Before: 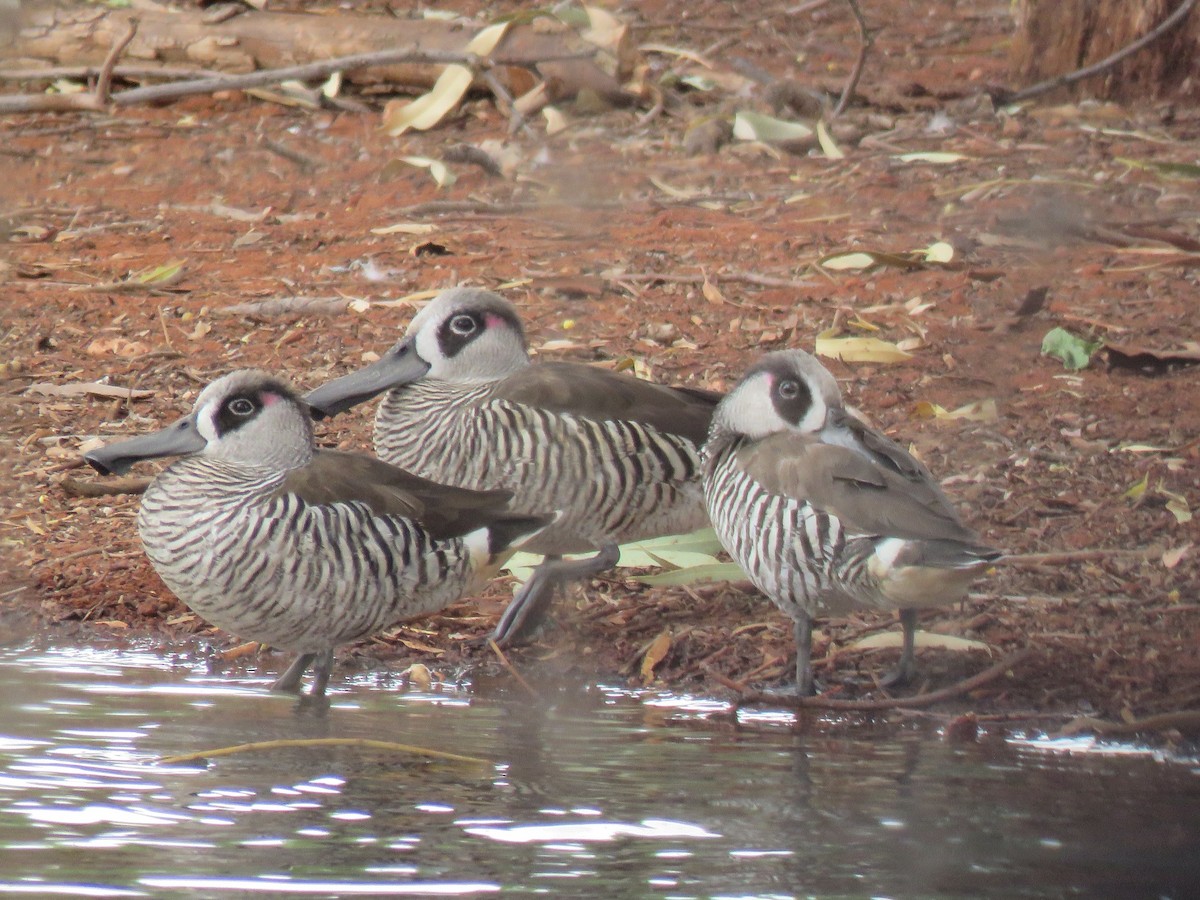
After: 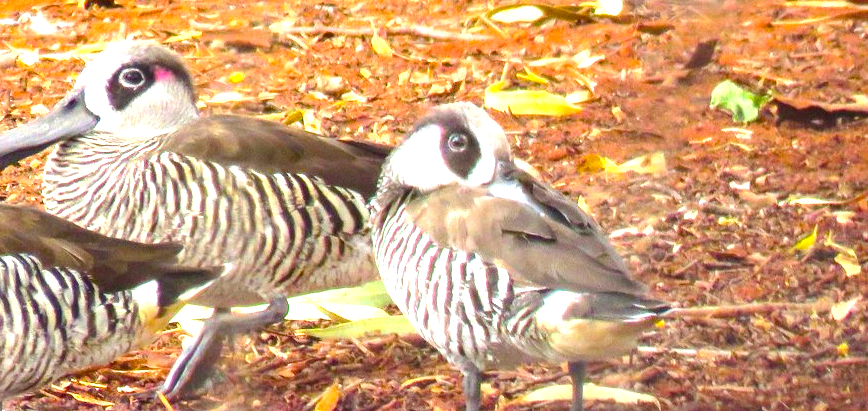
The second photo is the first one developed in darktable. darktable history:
crop and rotate: left 27.646%, top 27.55%, bottom 26.673%
exposure: black level correction 0, exposure 1.001 EV, compensate exposure bias true, compensate highlight preservation false
local contrast: detail 135%, midtone range 0.745
shadows and highlights: shadows 42.76, highlights 7.78, shadows color adjustment 99.13%, highlights color adjustment 0.275%
color balance rgb: linear chroma grading › shadows 17.002%, linear chroma grading › highlights 60.522%, linear chroma grading › global chroma 49.34%, perceptual saturation grading › global saturation 20%, perceptual saturation grading › highlights -25.125%, perceptual saturation grading › shadows 50.245%, contrast 15.322%
